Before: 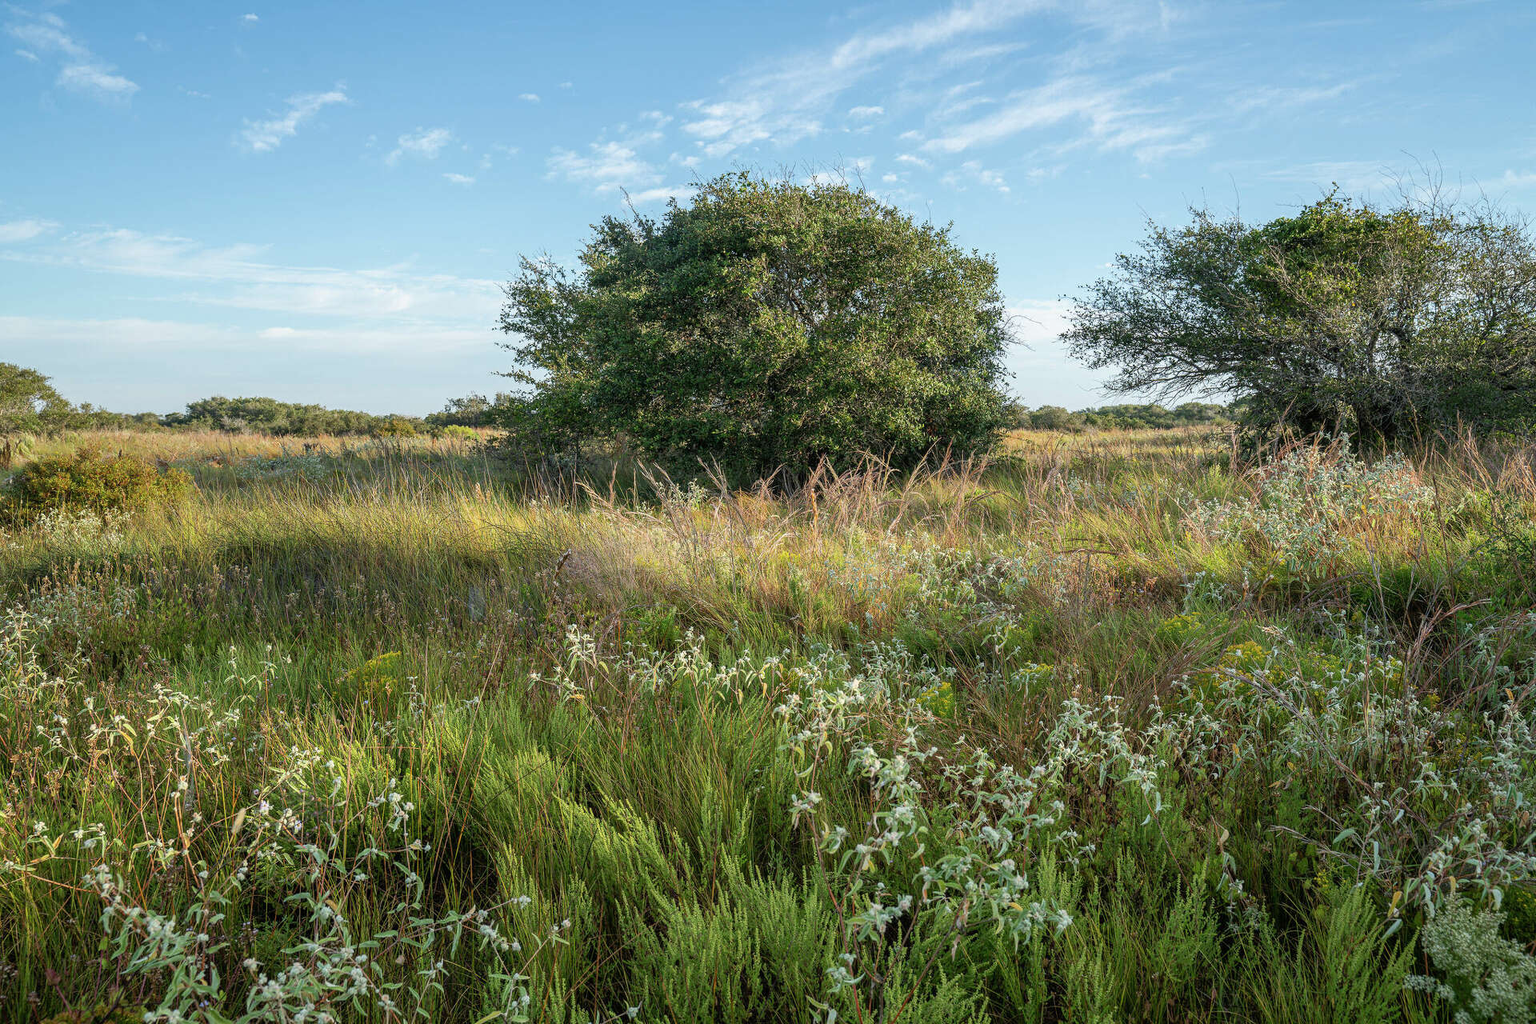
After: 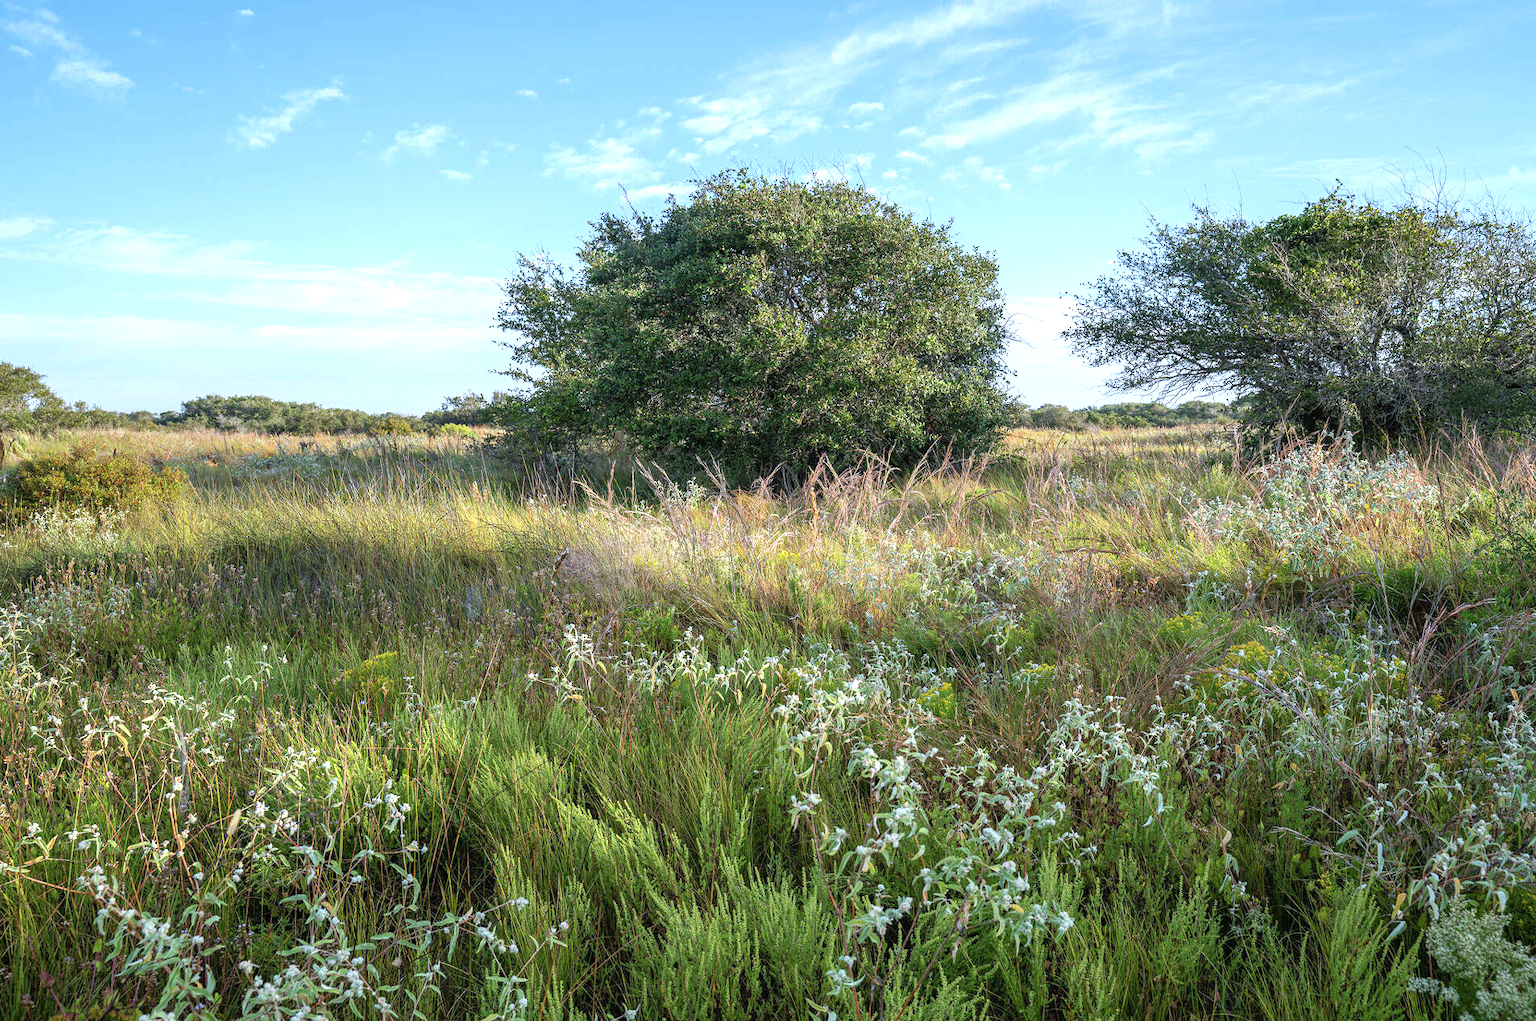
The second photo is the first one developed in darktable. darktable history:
white balance: red 0.967, blue 1.119, emerald 0.756
exposure: black level correction 0, exposure 0.5 EV, compensate exposure bias true, compensate highlight preservation false
crop: left 0.434%, top 0.485%, right 0.244%, bottom 0.386%
